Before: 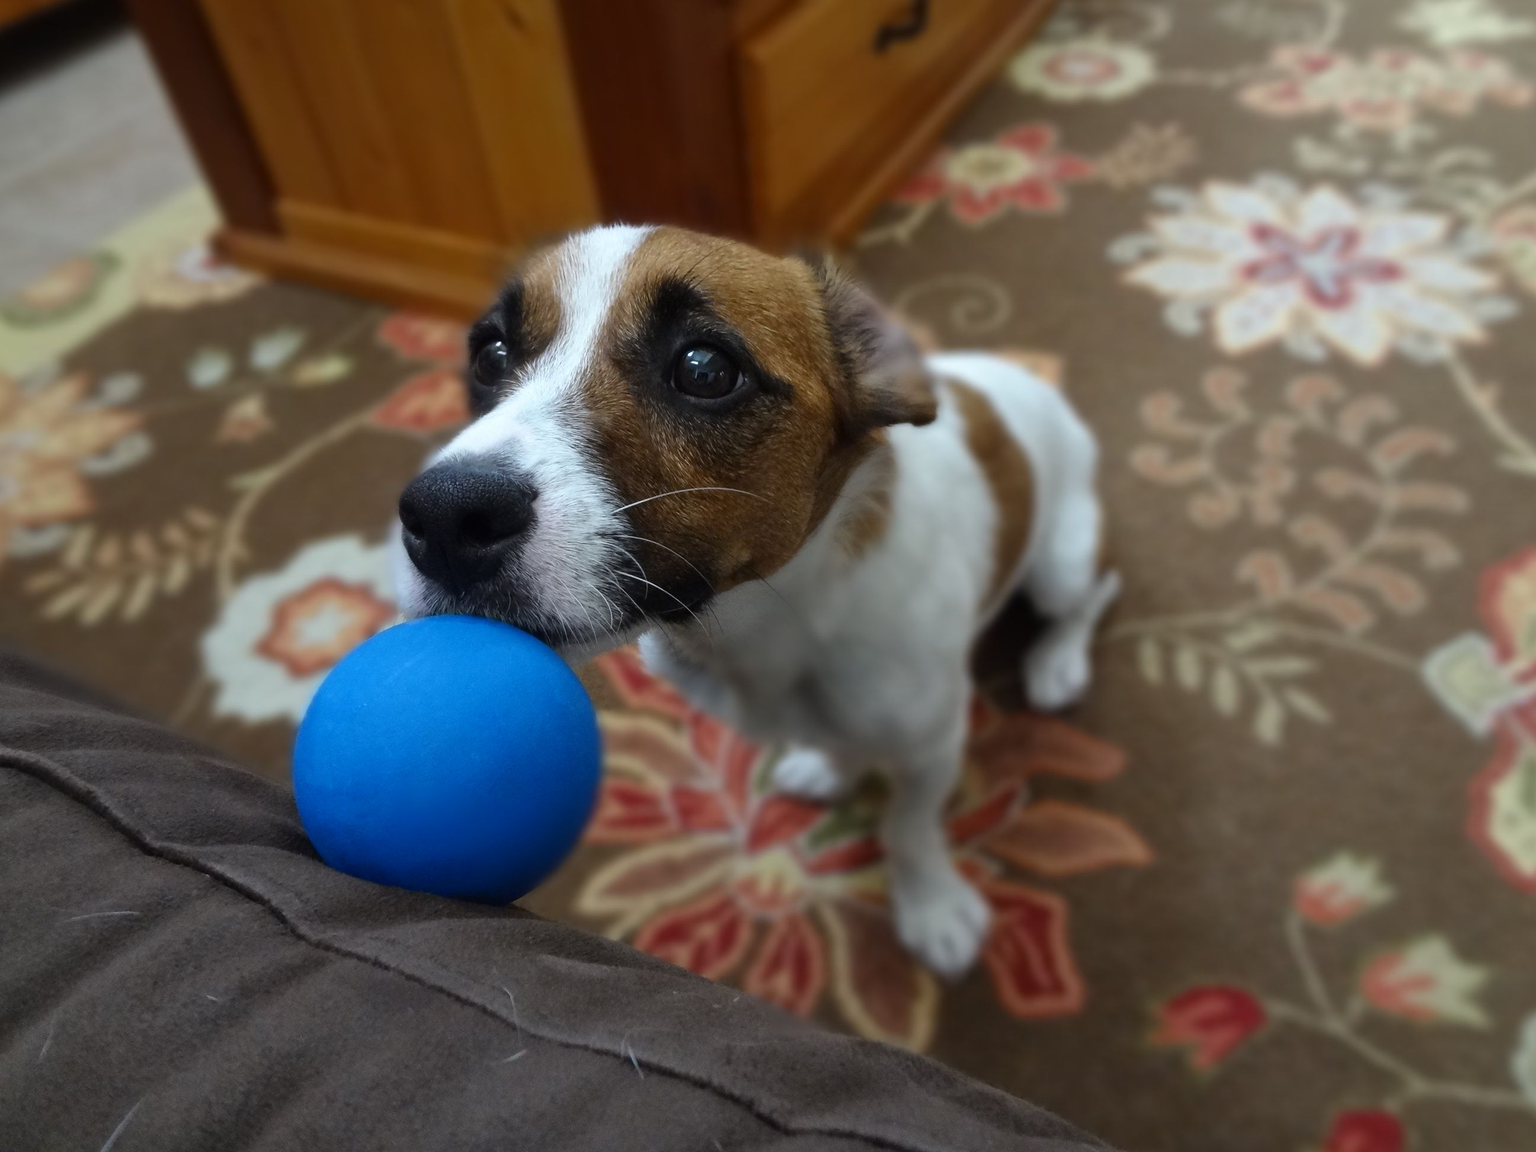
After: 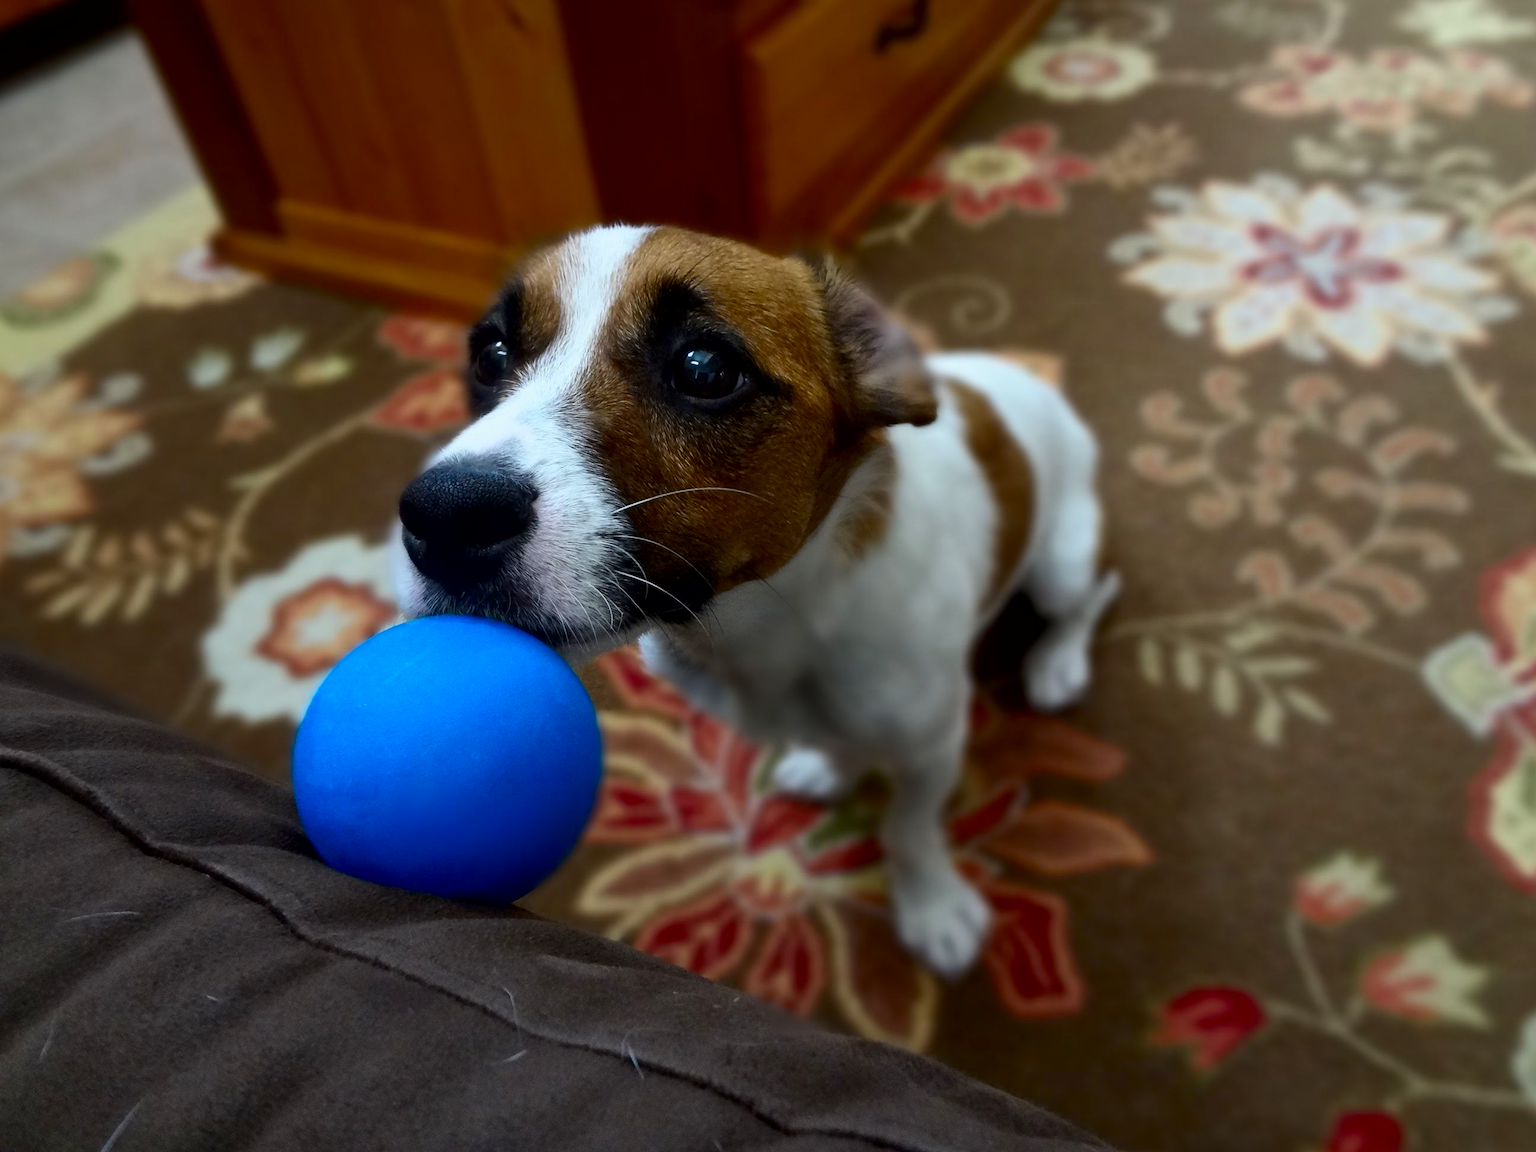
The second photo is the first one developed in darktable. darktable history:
exposure: black level correction 0.006, exposure -0.222 EV, compensate highlight preservation false
color zones: curves: ch0 [(0.068, 0.464) (0.25, 0.5) (0.48, 0.508) (0.75, 0.536) (0.886, 0.476) (0.967, 0.456)]; ch1 [(0.066, 0.456) (0.25, 0.5) (0.616, 0.508) (0.746, 0.56) (0.934, 0.444)]
contrast brightness saturation: contrast 0.185, saturation 0.305
